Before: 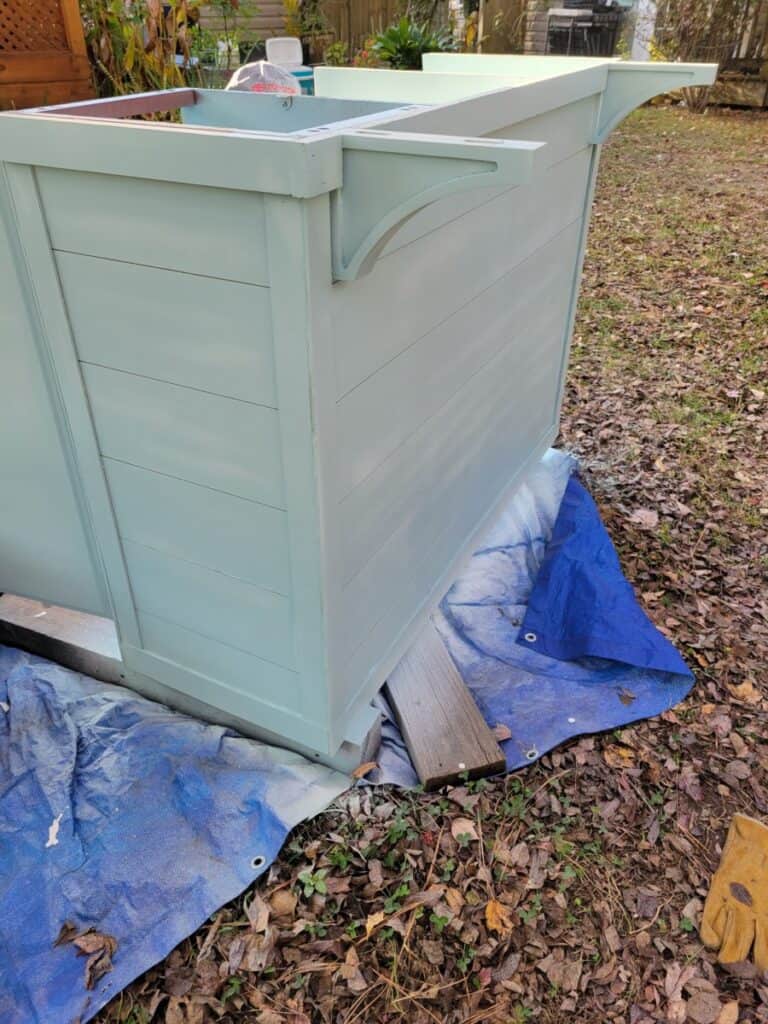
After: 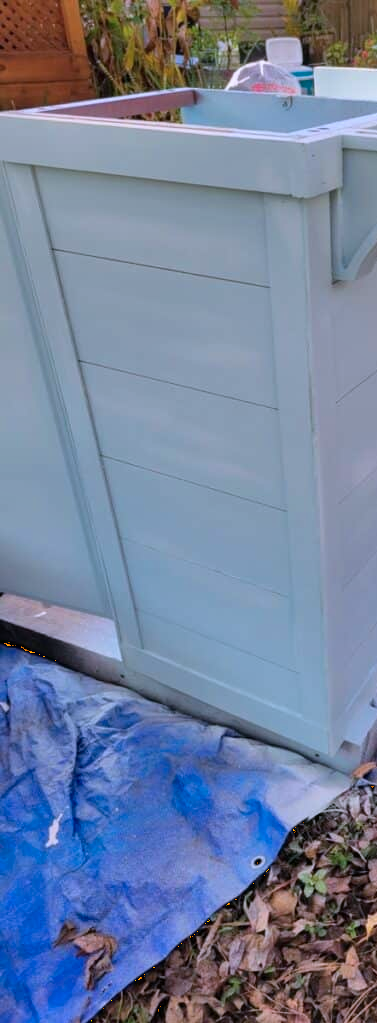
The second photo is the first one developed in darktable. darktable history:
crop and rotate: left 0%, top 0%, right 50.845%
color calibration: output R [0.999, 0.026, -0.11, 0], output G [-0.019, 1.037, -0.099, 0], output B [0.022, -0.023, 0.902, 0], illuminant custom, x 0.367, y 0.392, temperature 4437.75 K, clip negative RGB from gamut false
shadows and highlights: soften with gaussian
